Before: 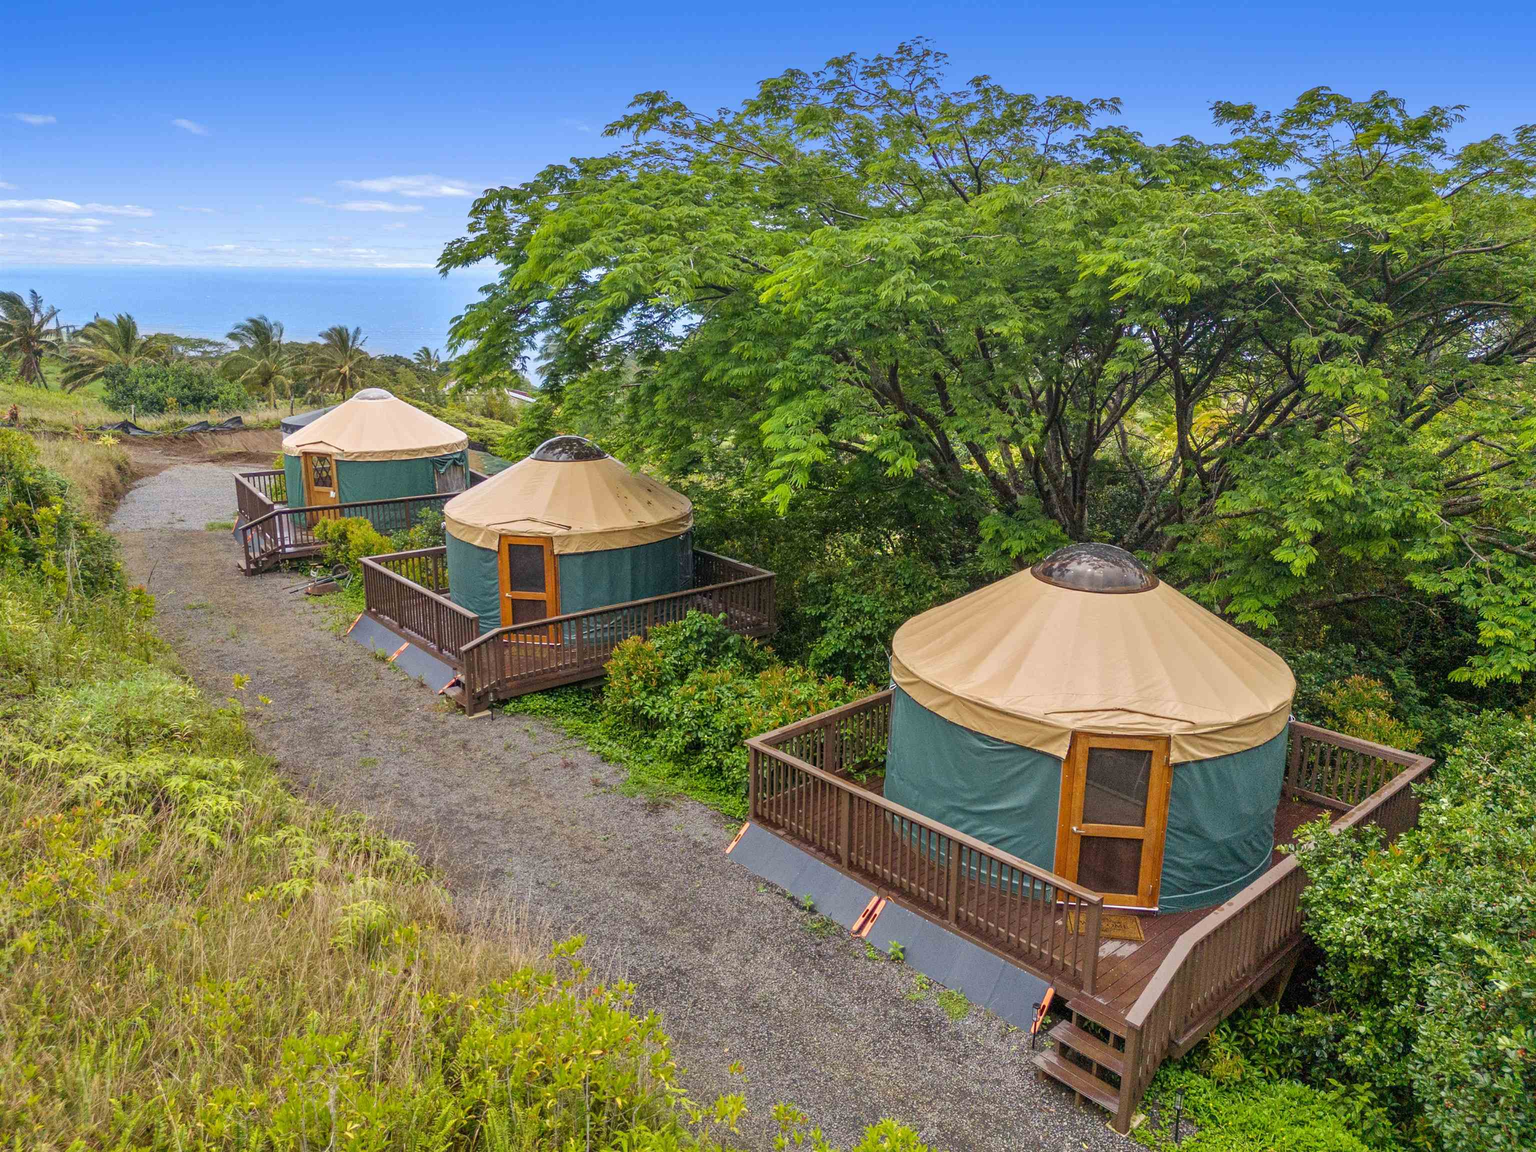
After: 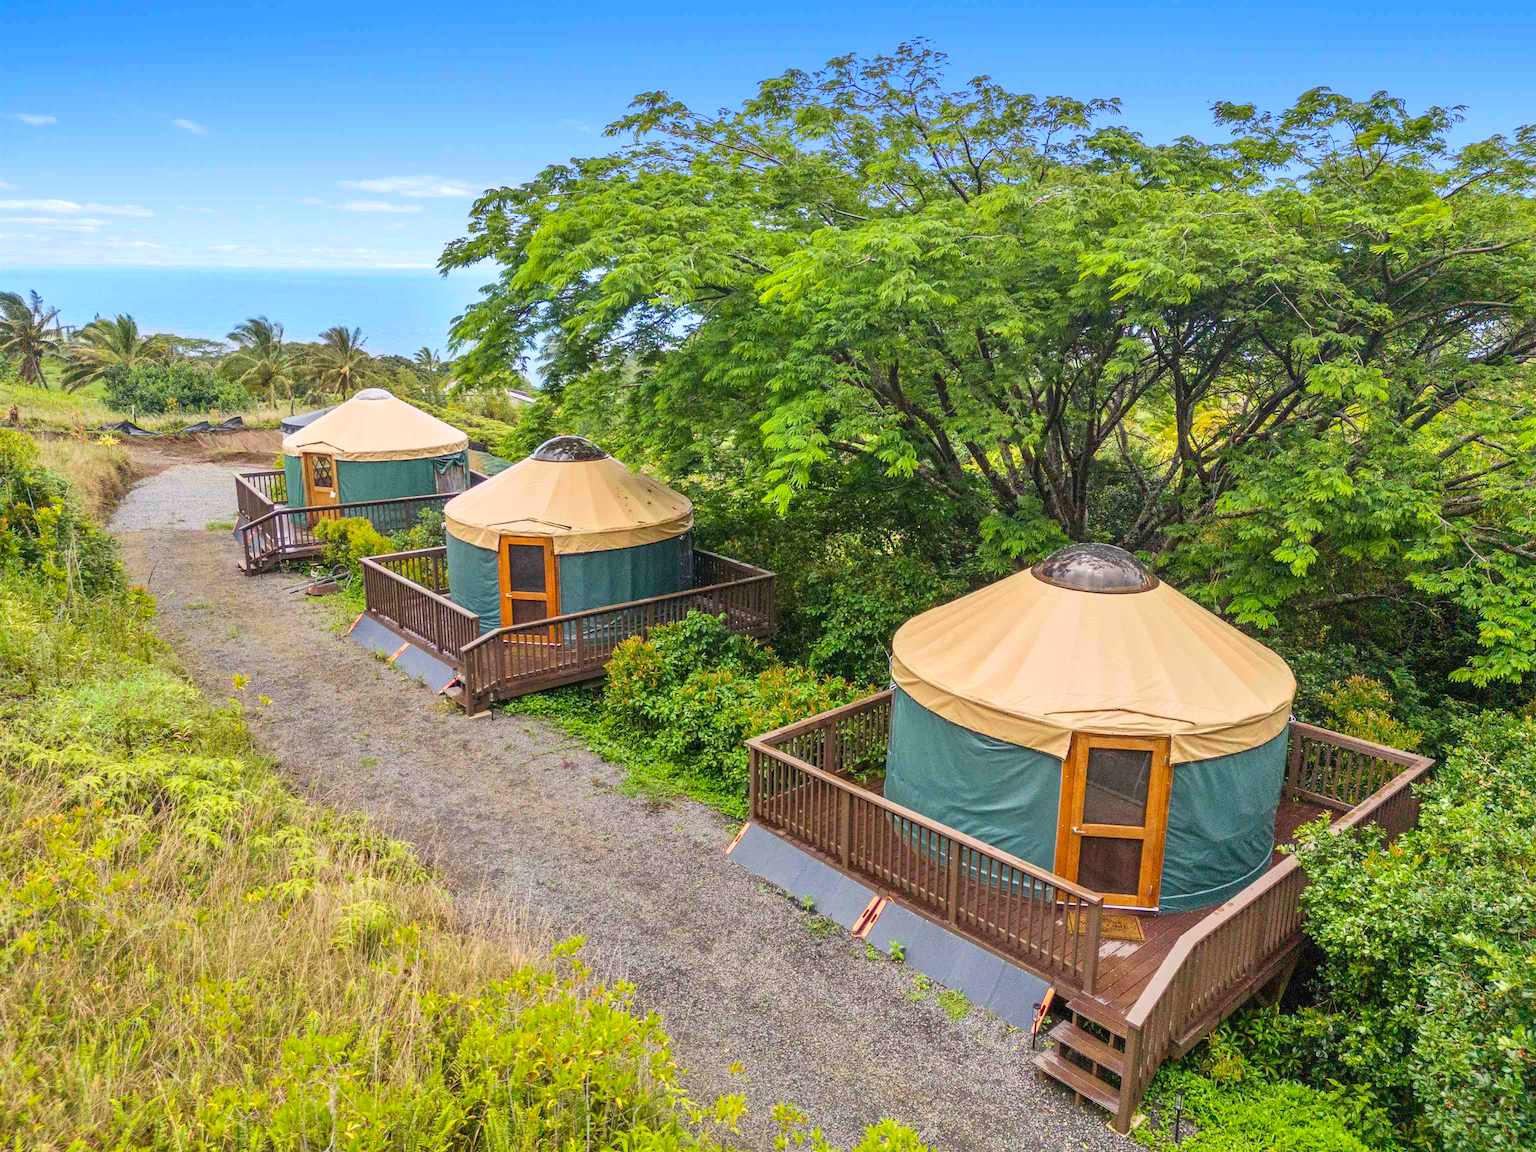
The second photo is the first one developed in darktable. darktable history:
contrast brightness saturation: contrast 0.196, brightness 0.157, saturation 0.221
